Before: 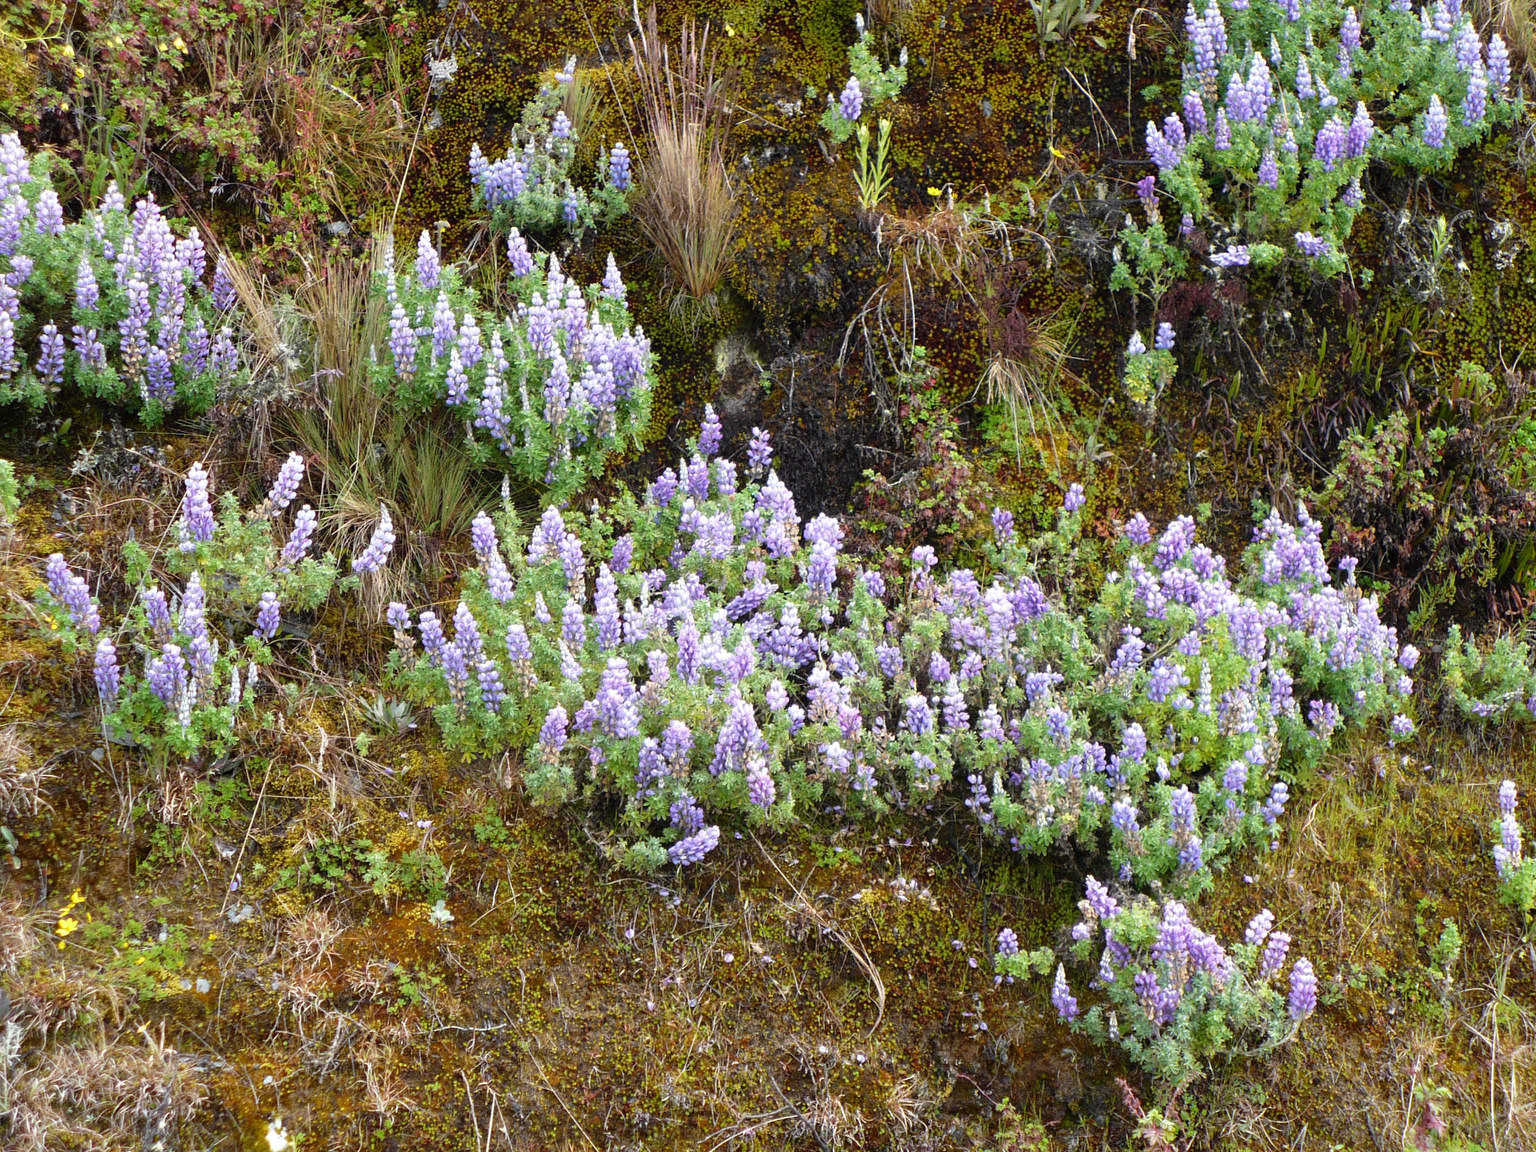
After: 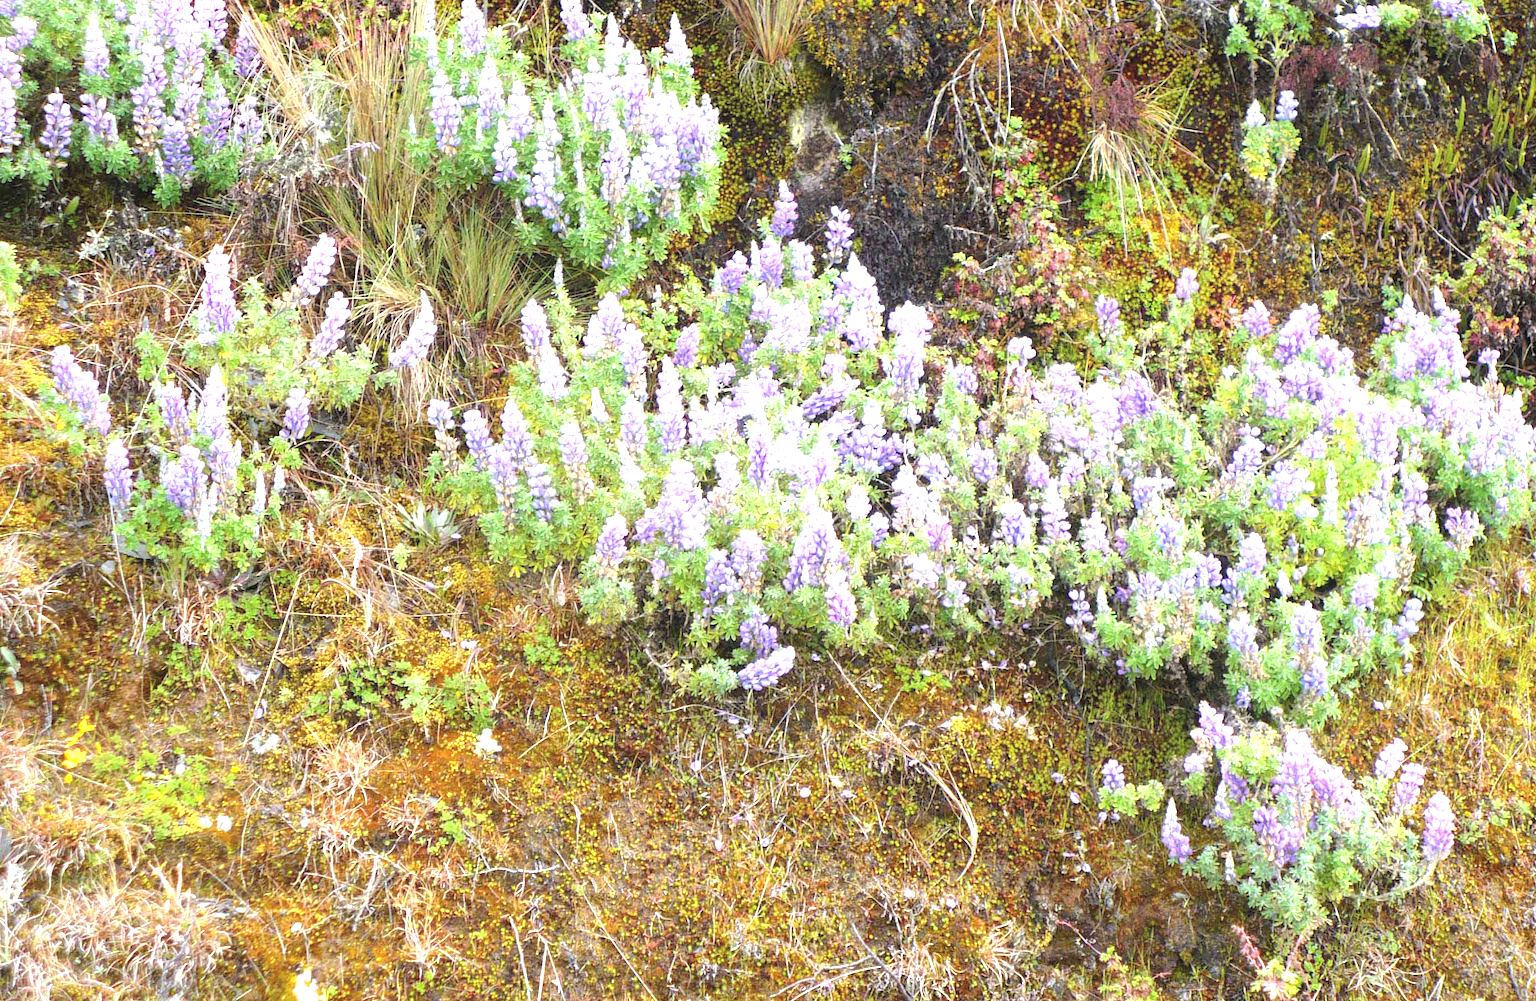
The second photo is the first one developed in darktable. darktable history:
contrast brightness saturation: brightness 0.15
exposure: black level correction 0, exposure 1.1 EV, compensate highlight preservation false
crop: top 20.916%, right 9.437%, bottom 0.316%
